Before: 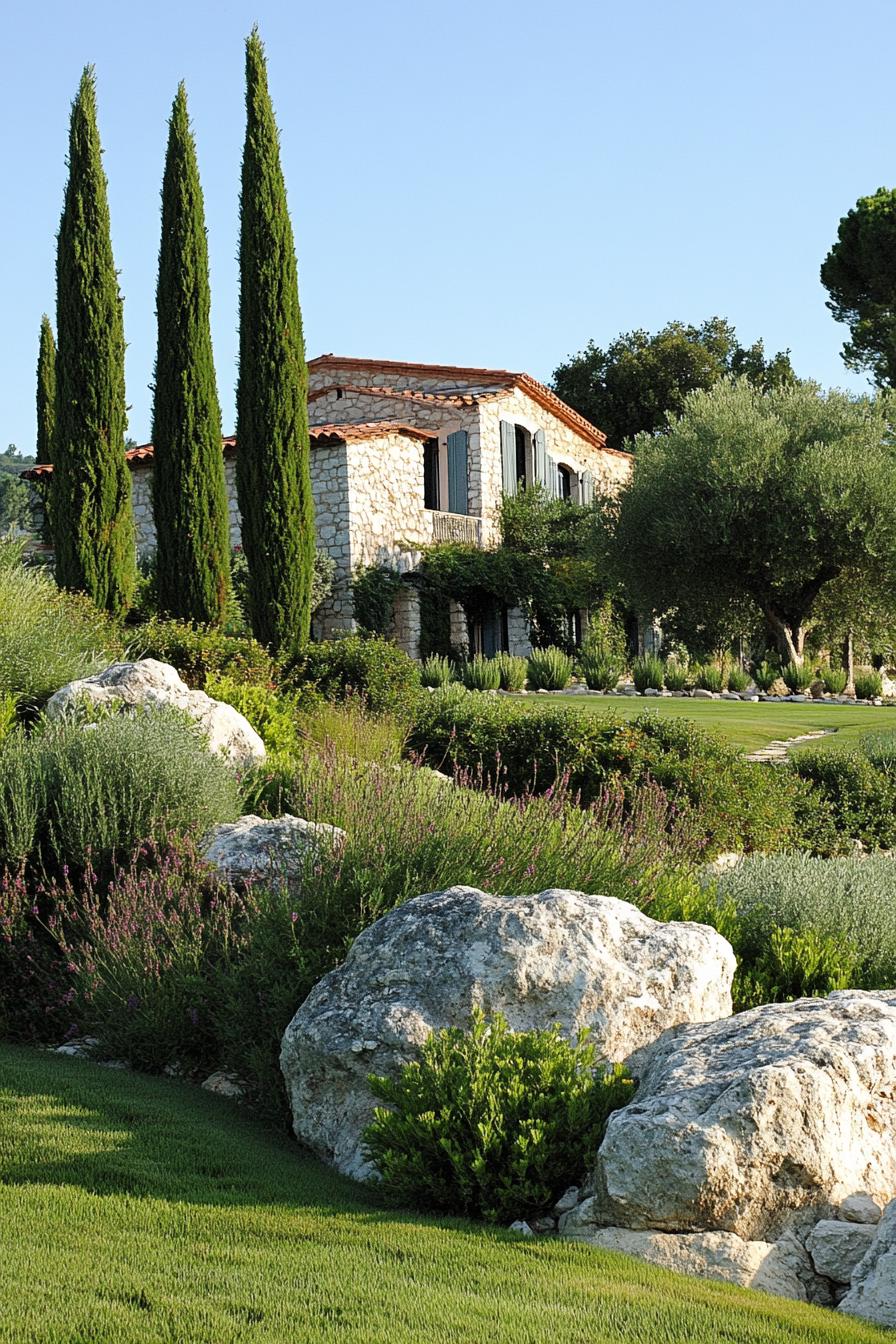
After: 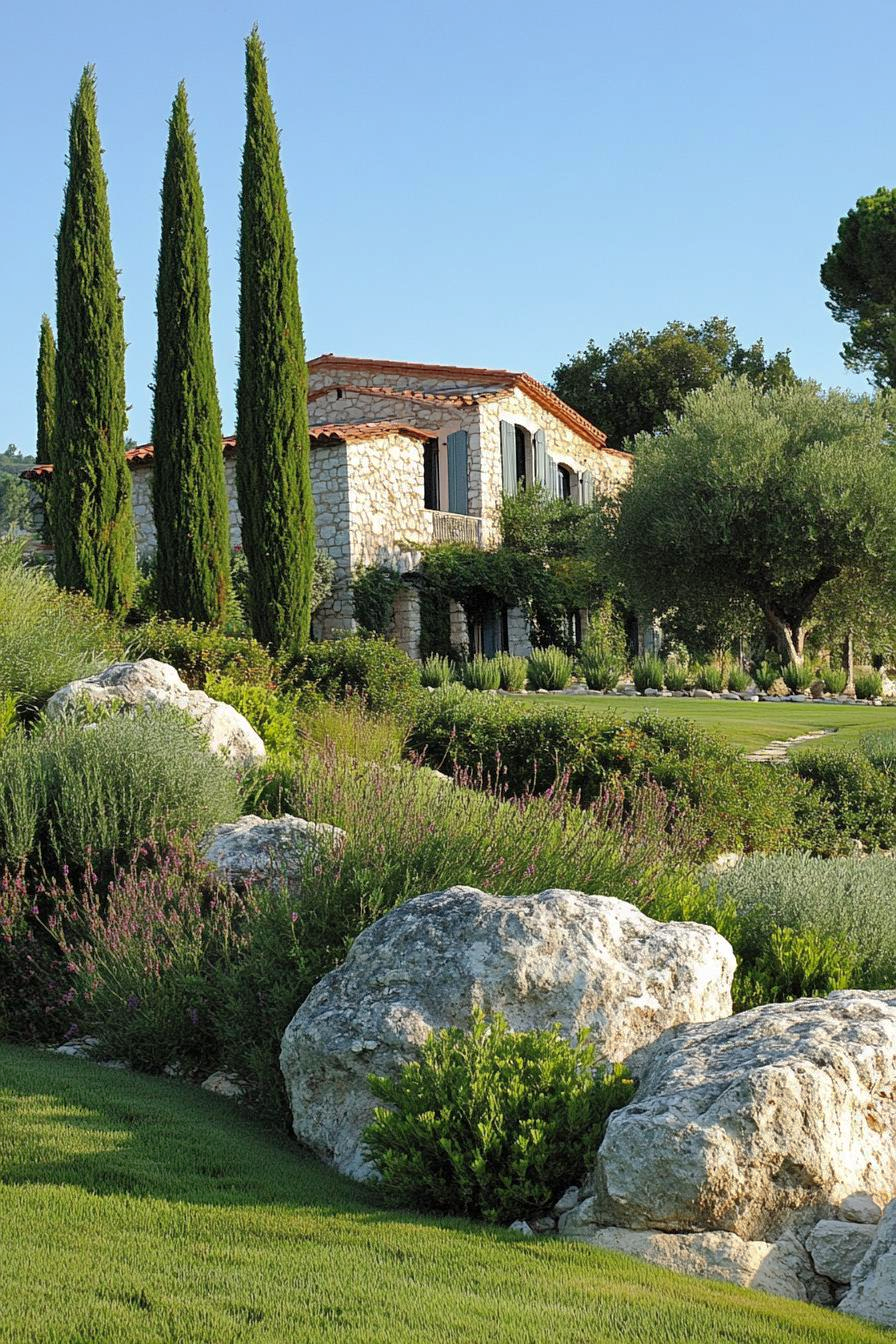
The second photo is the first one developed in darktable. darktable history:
shadows and highlights: highlights color adjustment 73.89%
